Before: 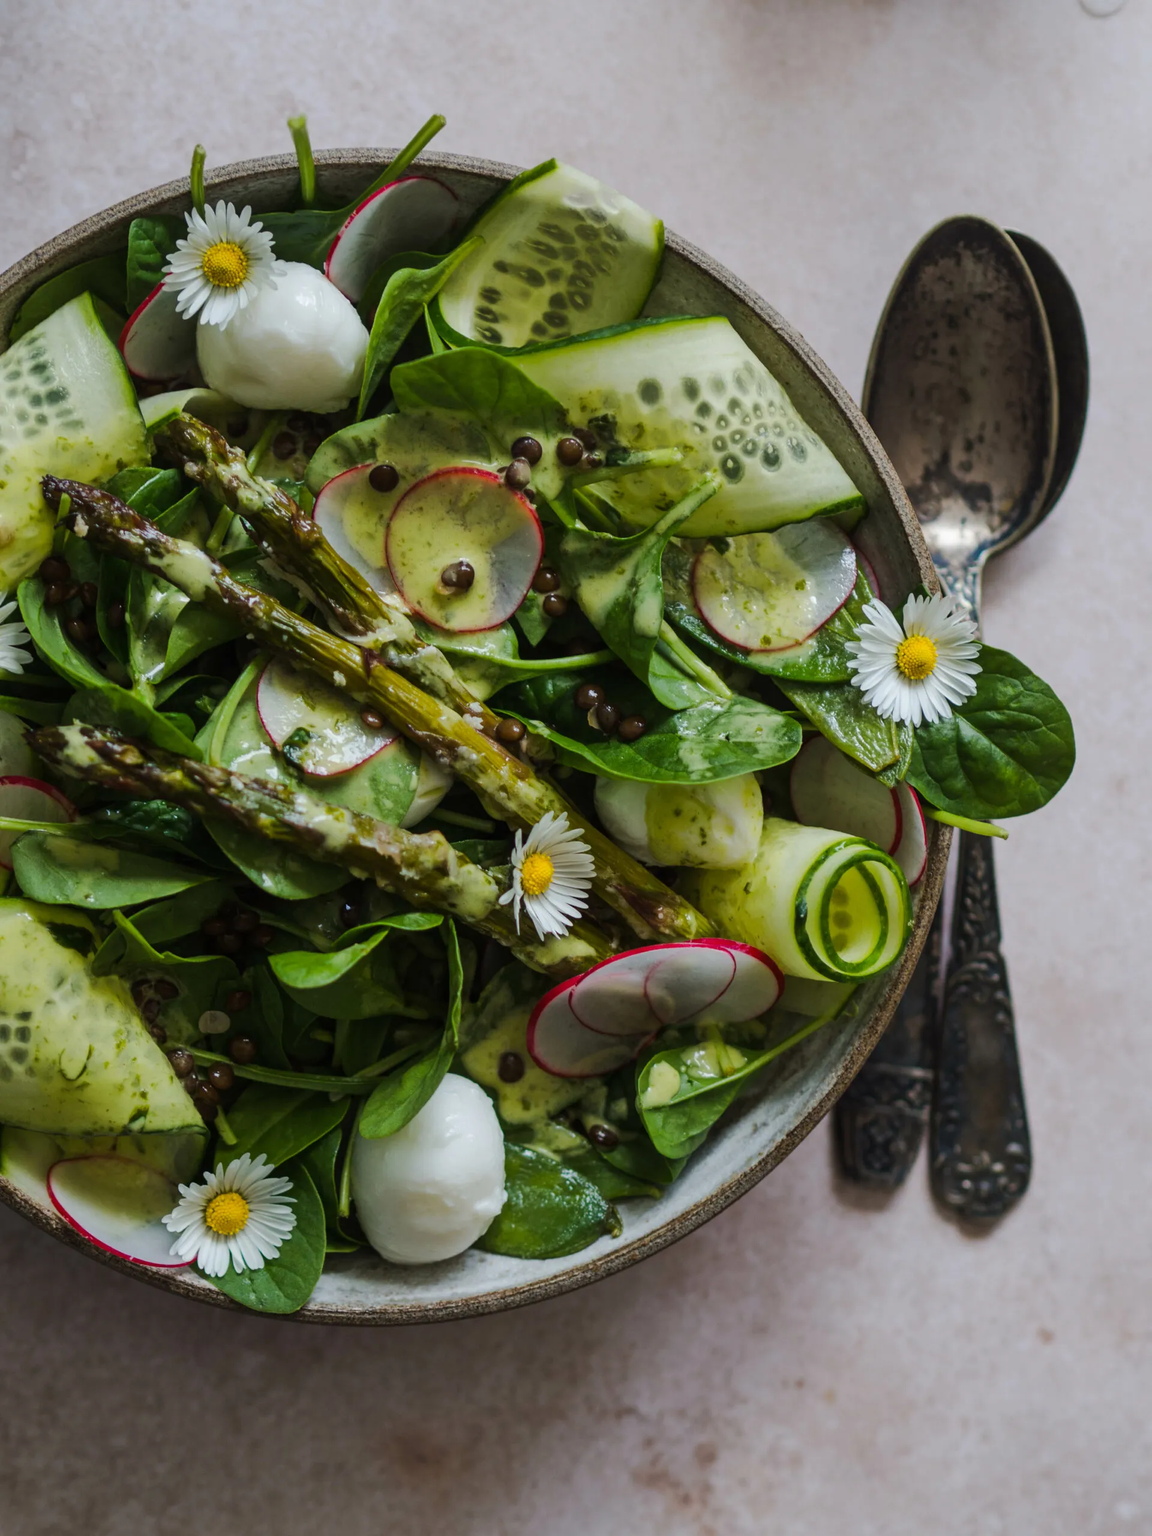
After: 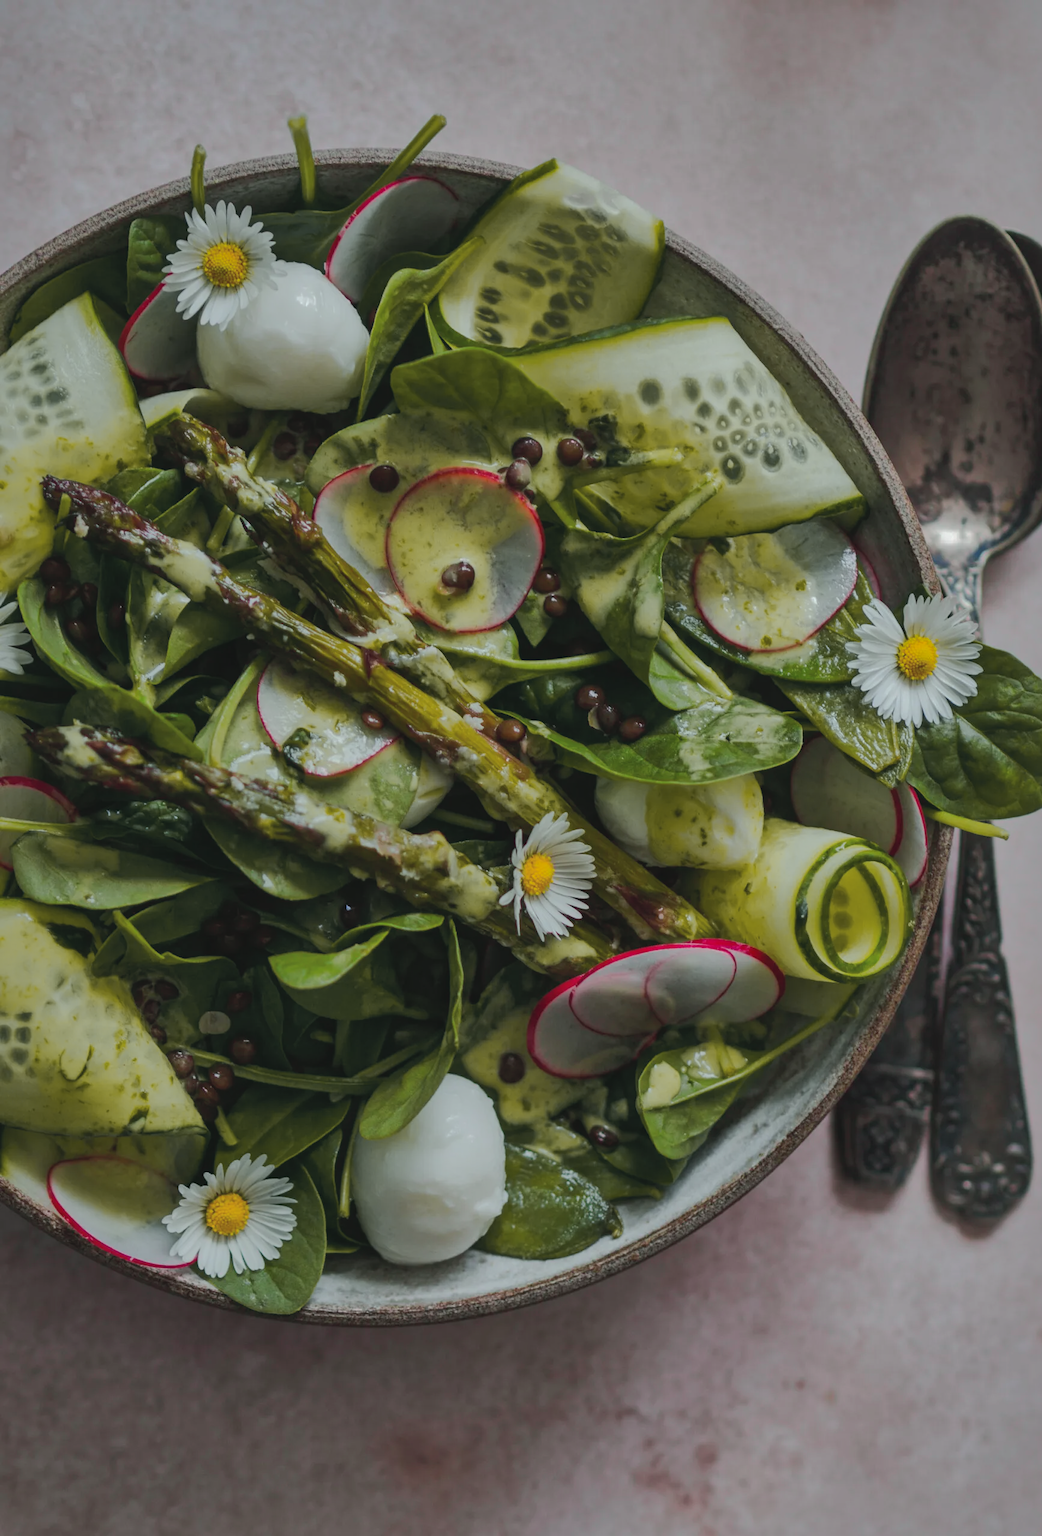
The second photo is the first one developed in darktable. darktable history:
crop: right 9.509%, bottom 0.031%
tone curve: curves: ch0 [(0, 0.046) (0.04, 0.074) (0.883, 0.858) (1, 1)]; ch1 [(0, 0) (0.146, 0.159) (0.338, 0.365) (0.417, 0.455) (0.489, 0.486) (0.504, 0.502) (0.529, 0.537) (0.563, 0.567) (1, 1)]; ch2 [(0, 0) (0.307, 0.298) (0.388, 0.375) (0.443, 0.456) (0.485, 0.492) (0.544, 0.525) (1, 1)], color space Lab, independent channels, preserve colors none
shadows and highlights: shadows 38.43, highlights -74.54
rotate and perspective: automatic cropping original format, crop left 0, crop top 0
